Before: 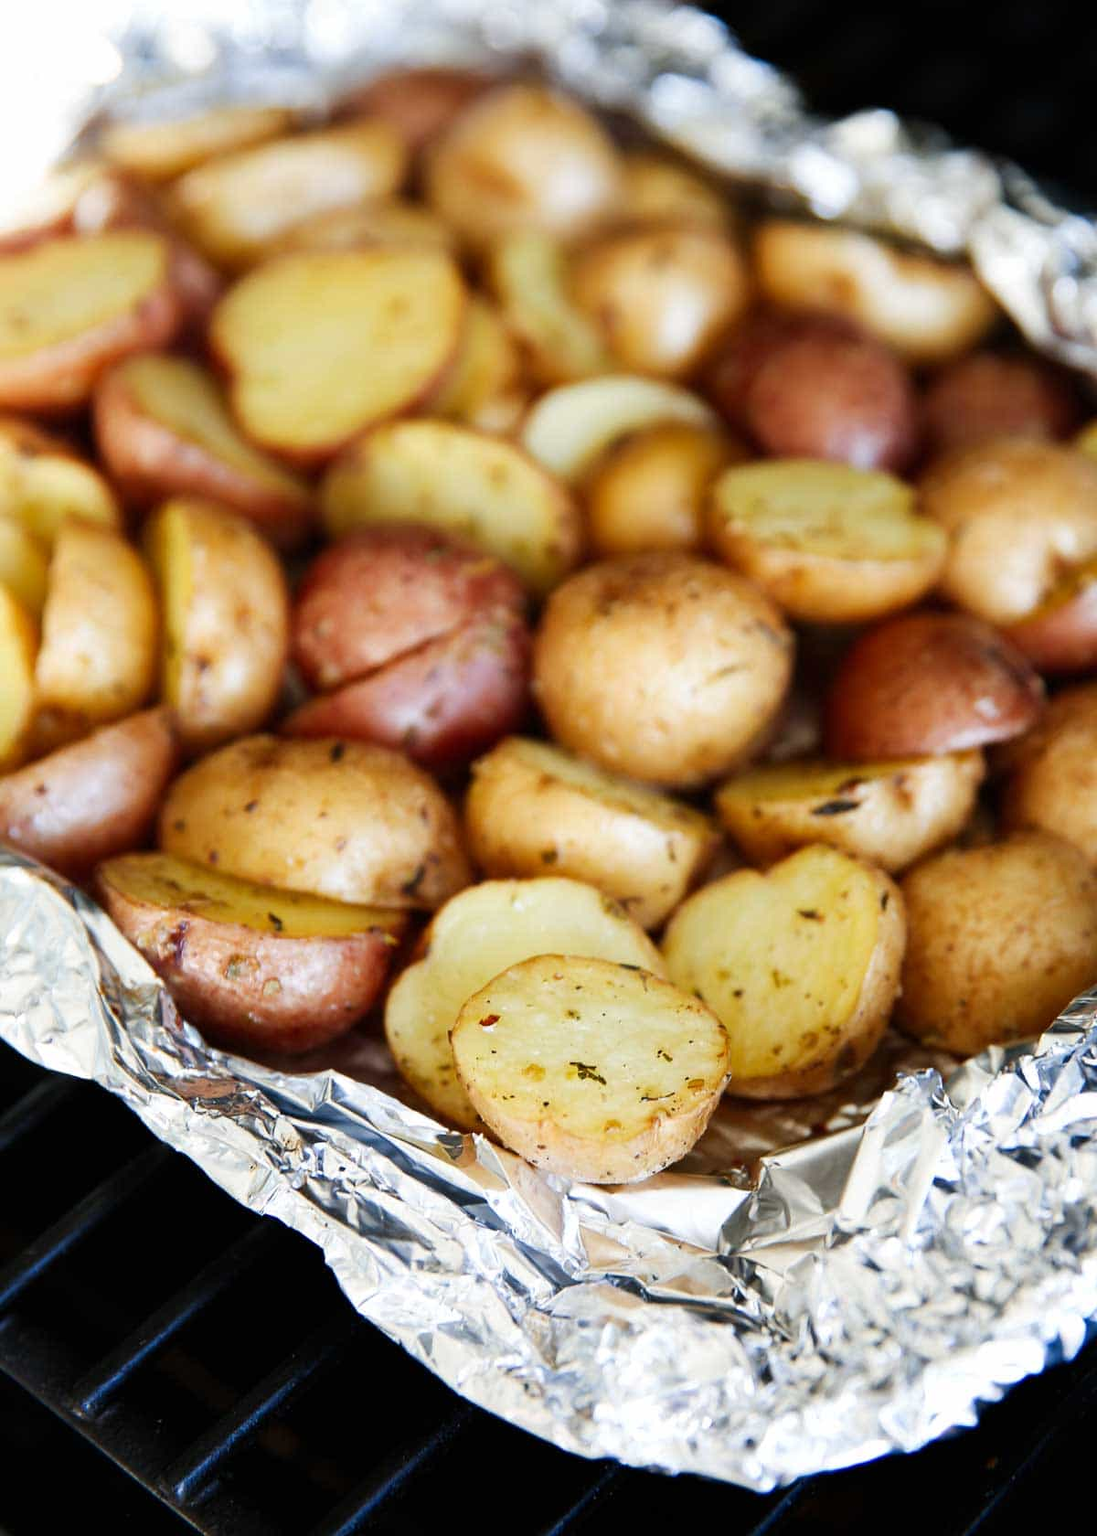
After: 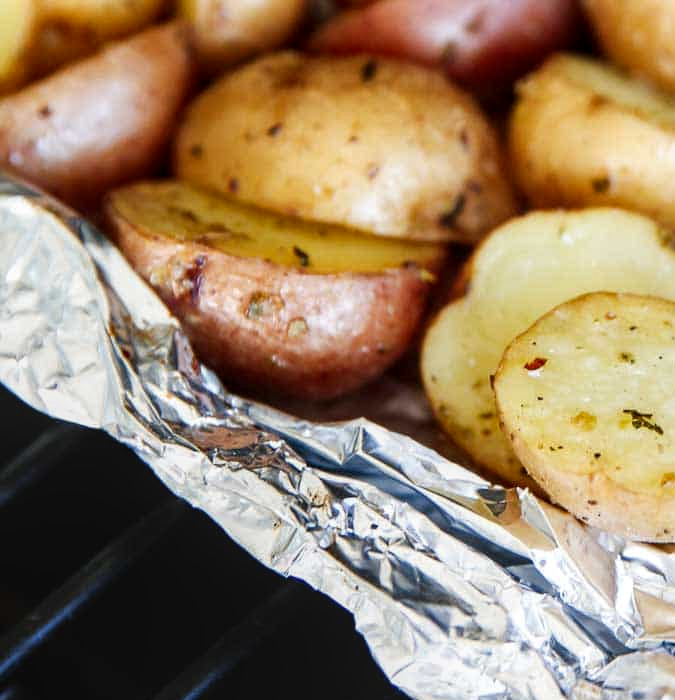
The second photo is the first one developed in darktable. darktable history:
local contrast: on, module defaults
crop: top 44.813%, right 43.498%, bottom 13.255%
